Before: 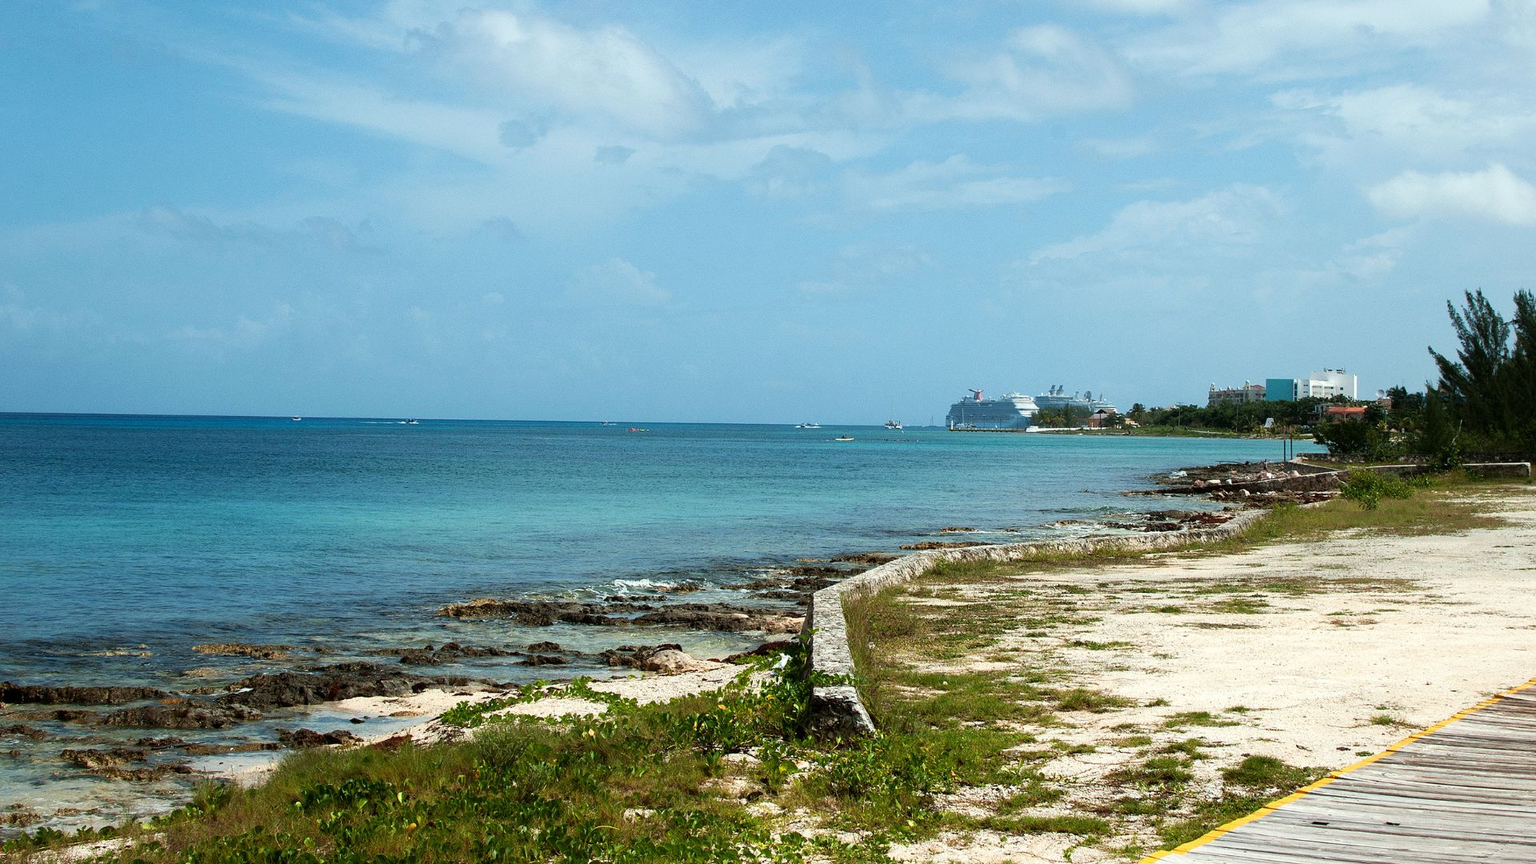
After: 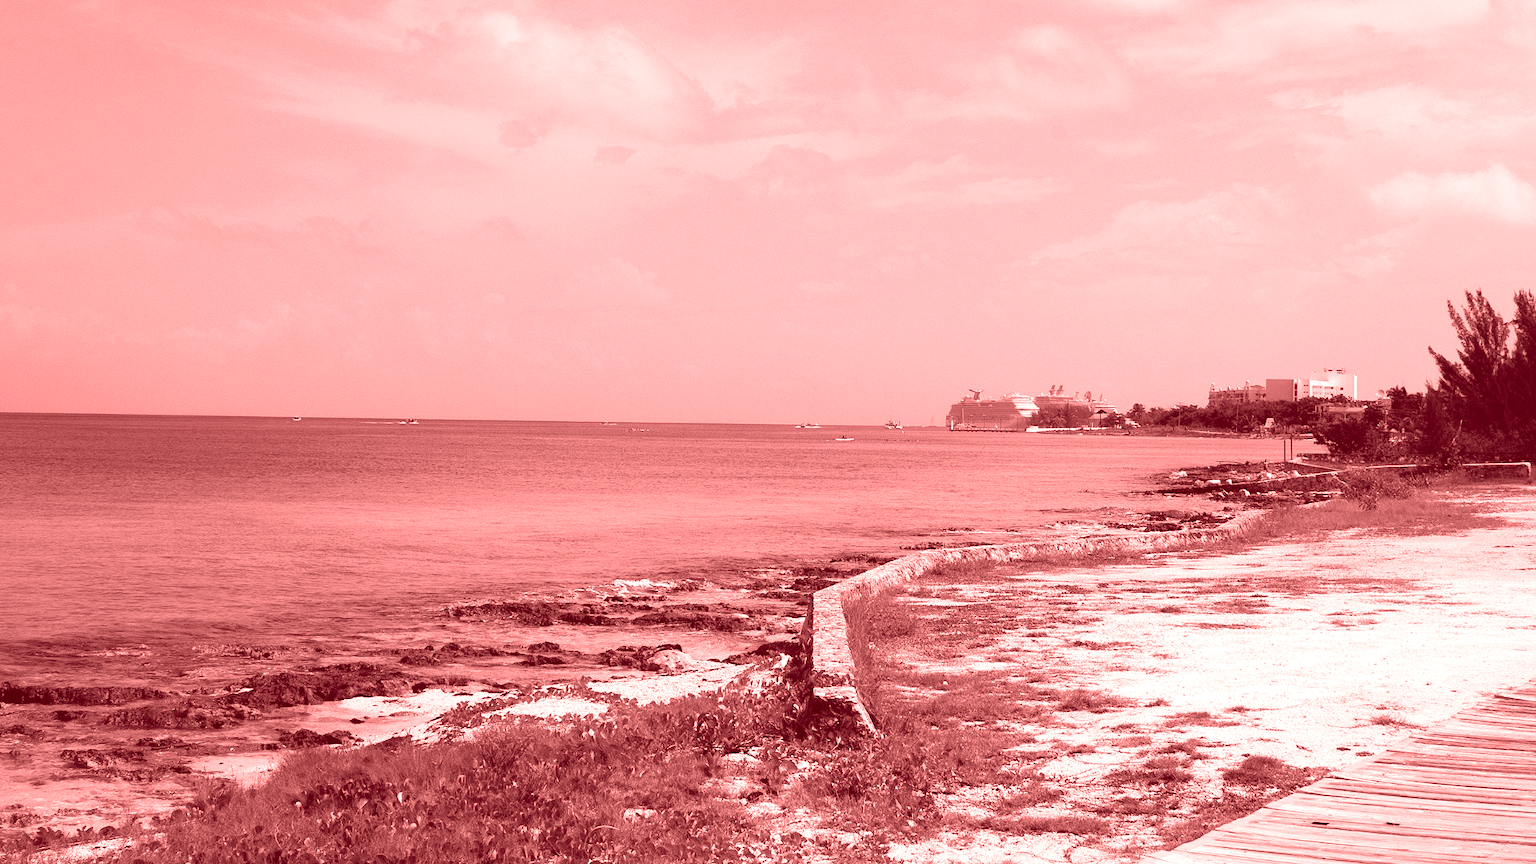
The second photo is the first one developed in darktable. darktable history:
color zones: curves: ch1 [(0, 0.469) (0.01, 0.469) (0.12, 0.446) (0.248, 0.469) (0.5, 0.5) (0.748, 0.5) (0.99, 0.469) (1, 0.469)]
colorize: saturation 60%, source mix 100%
